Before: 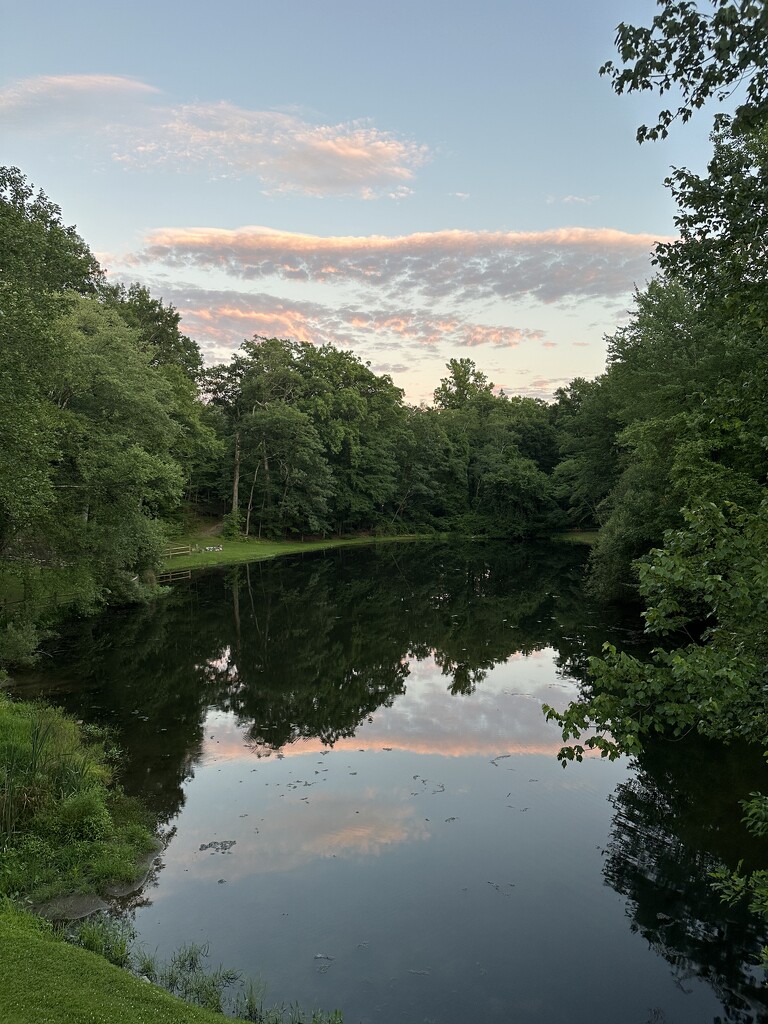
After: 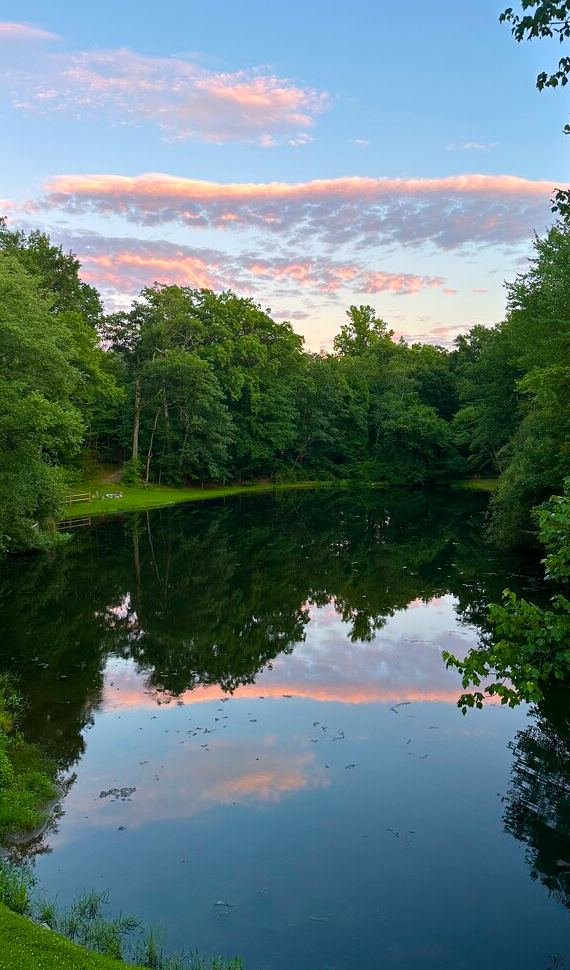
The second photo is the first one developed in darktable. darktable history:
velvia: strength 51%, mid-tones bias 0.51
tone equalizer: on, module defaults
crop and rotate: left 13.15%, top 5.251%, right 12.609%
color calibration: illuminant as shot in camera, x 0.358, y 0.373, temperature 4628.91 K
